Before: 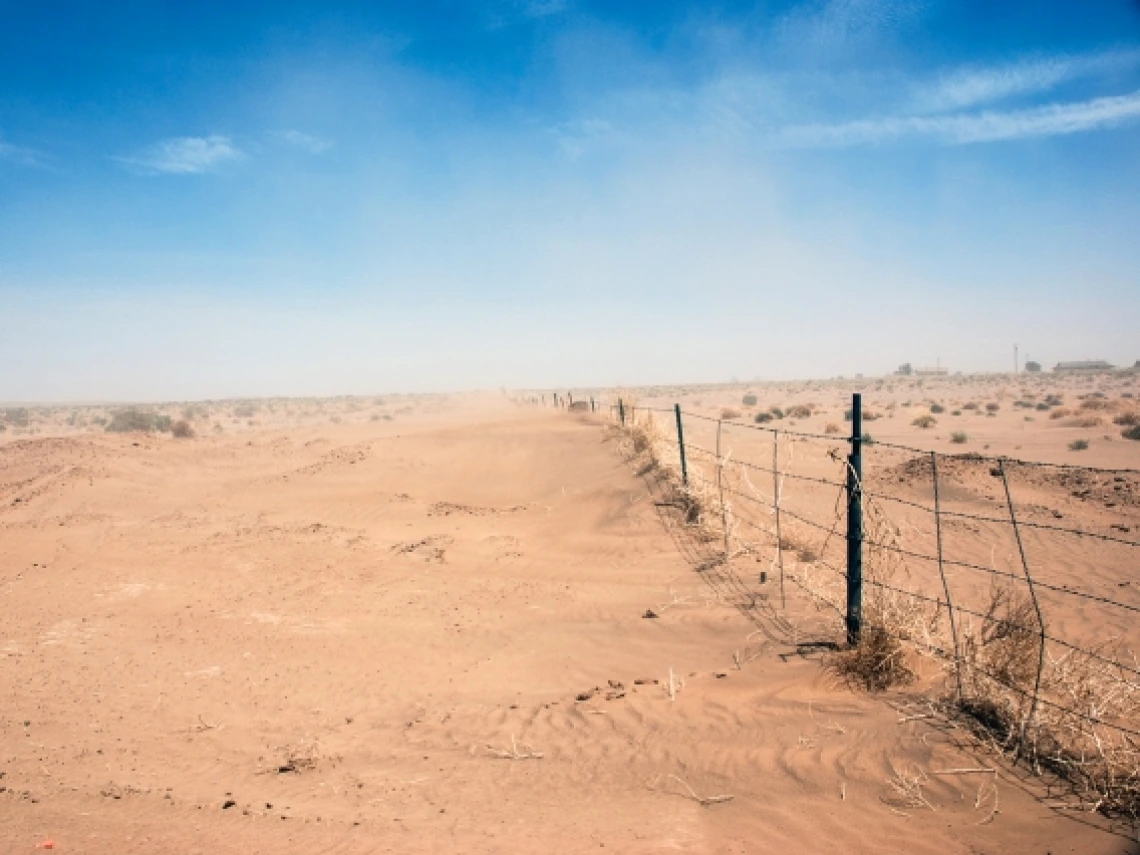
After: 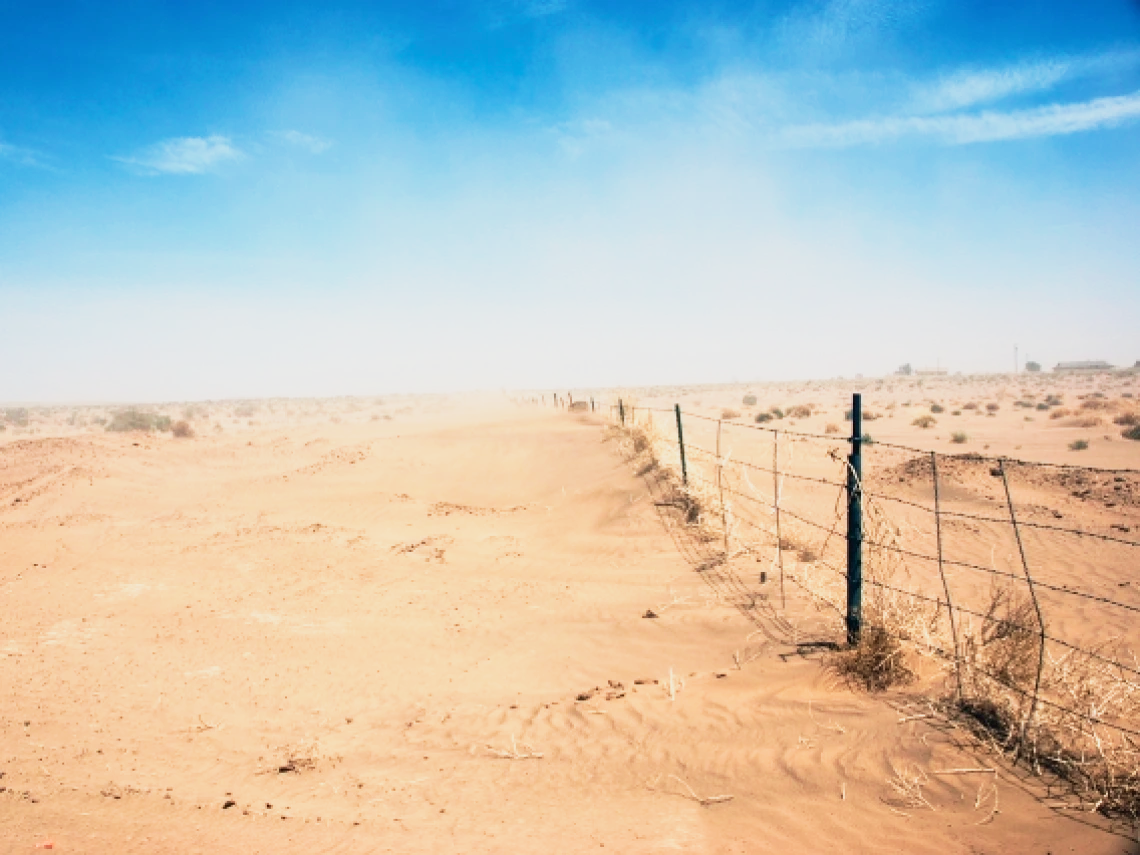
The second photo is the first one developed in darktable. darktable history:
velvia: on, module defaults
base curve: curves: ch0 [(0, 0) (0.088, 0.125) (0.176, 0.251) (0.354, 0.501) (0.613, 0.749) (1, 0.877)], preserve colors none
